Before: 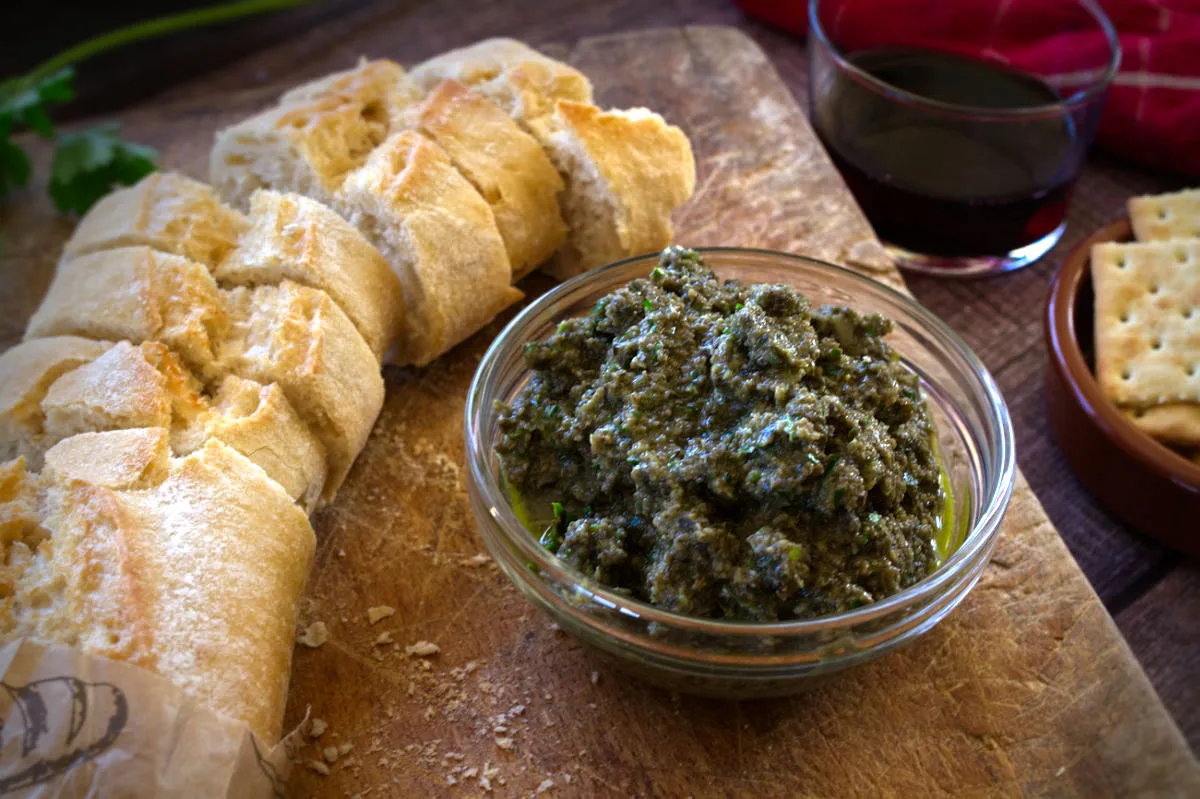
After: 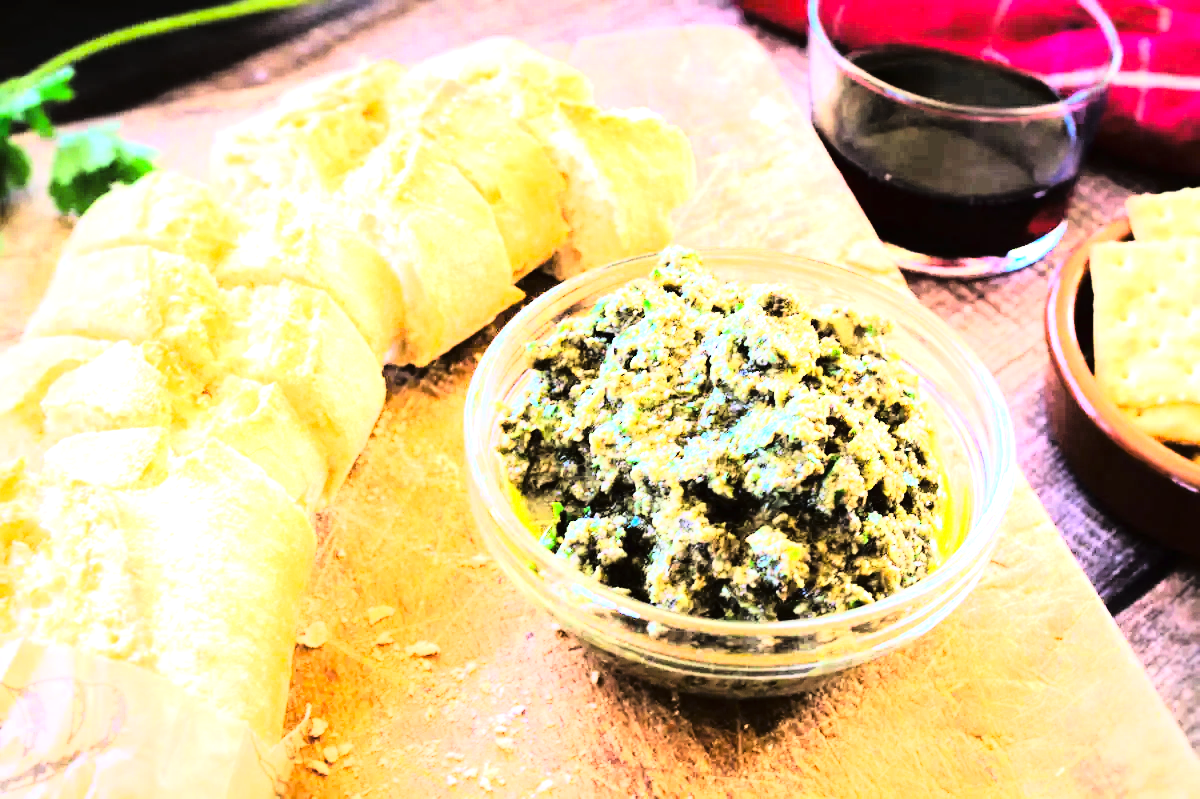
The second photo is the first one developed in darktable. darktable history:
tone equalizer: -7 EV 0.146 EV, -6 EV 0.569 EV, -5 EV 1.14 EV, -4 EV 1.33 EV, -3 EV 1.18 EV, -2 EV 0.6 EV, -1 EV 0.157 EV, edges refinement/feathering 500, mask exposure compensation -1.57 EV, preserve details no
tone curve: curves: ch0 [(0, 0) (0.003, 0.003) (0.011, 0.006) (0.025, 0.01) (0.044, 0.015) (0.069, 0.02) (0.1, 0.027) (0.136, 0.036) (0.177, 0.05) (0.224, 0.07) (0.277, 0.12) (0.335, 0.208) (0.399, 0.334) (0.468, 0.473) (0.543, 0.636) (0.623, 0.795) (0.709, 0.907) (0.801, 0.97) (0.898, 0.989) (1, 1)], color space Lab, linked channels, preserve colors none
exposure: black level correction 0, exposure 1.985 EV, compensate highlight preservation false
